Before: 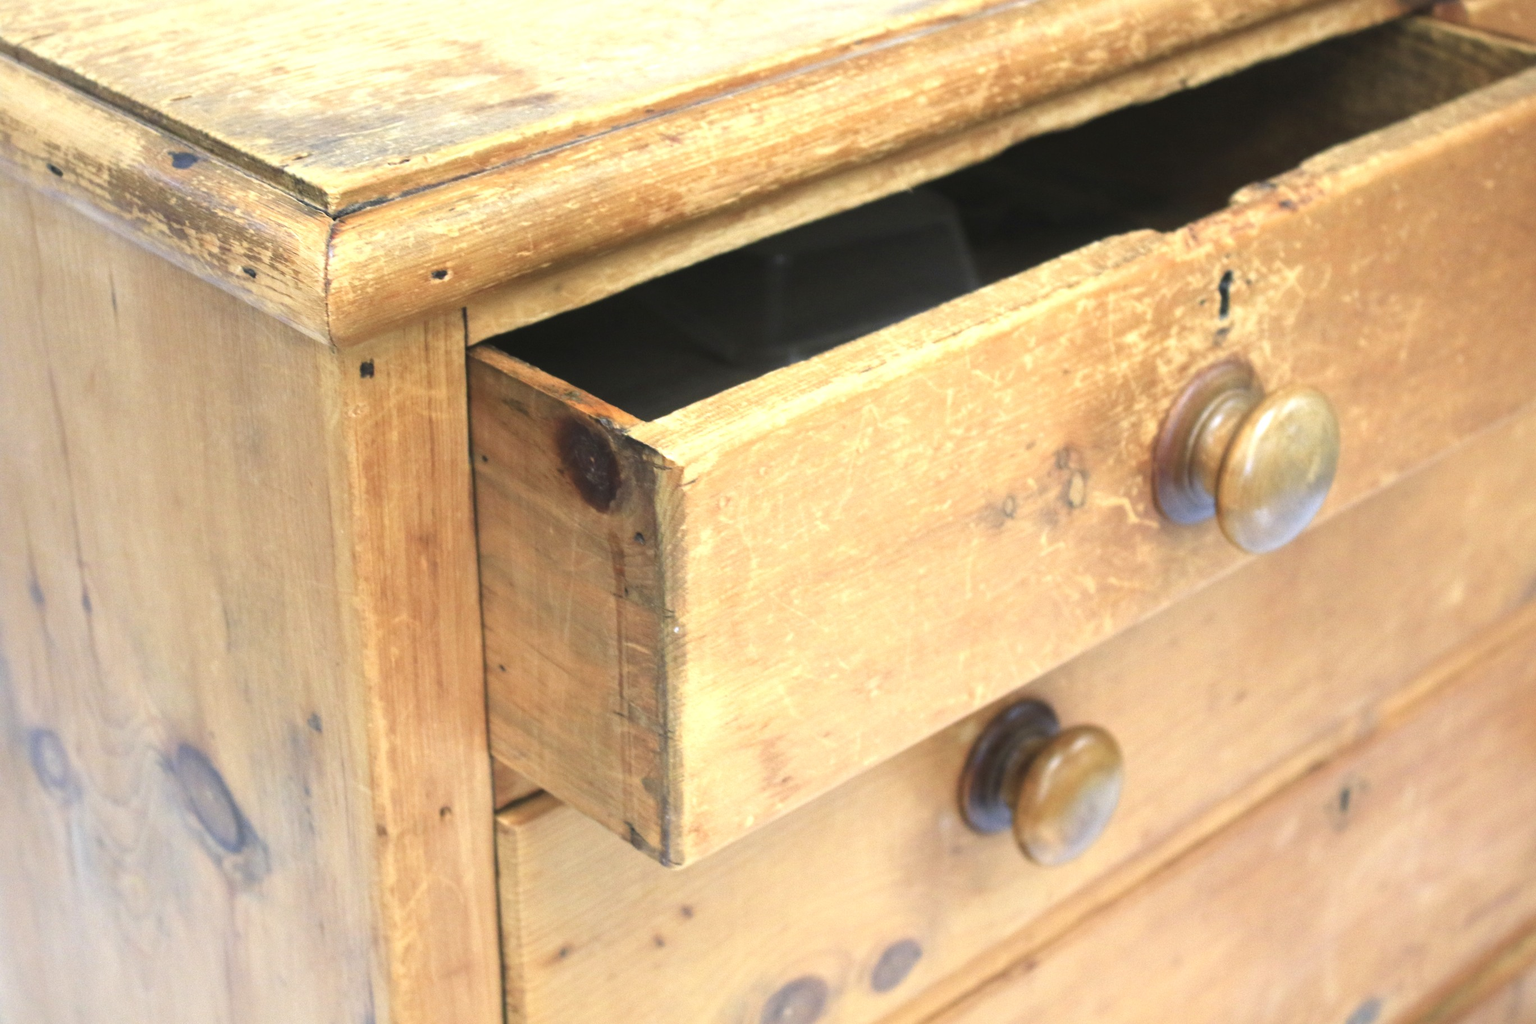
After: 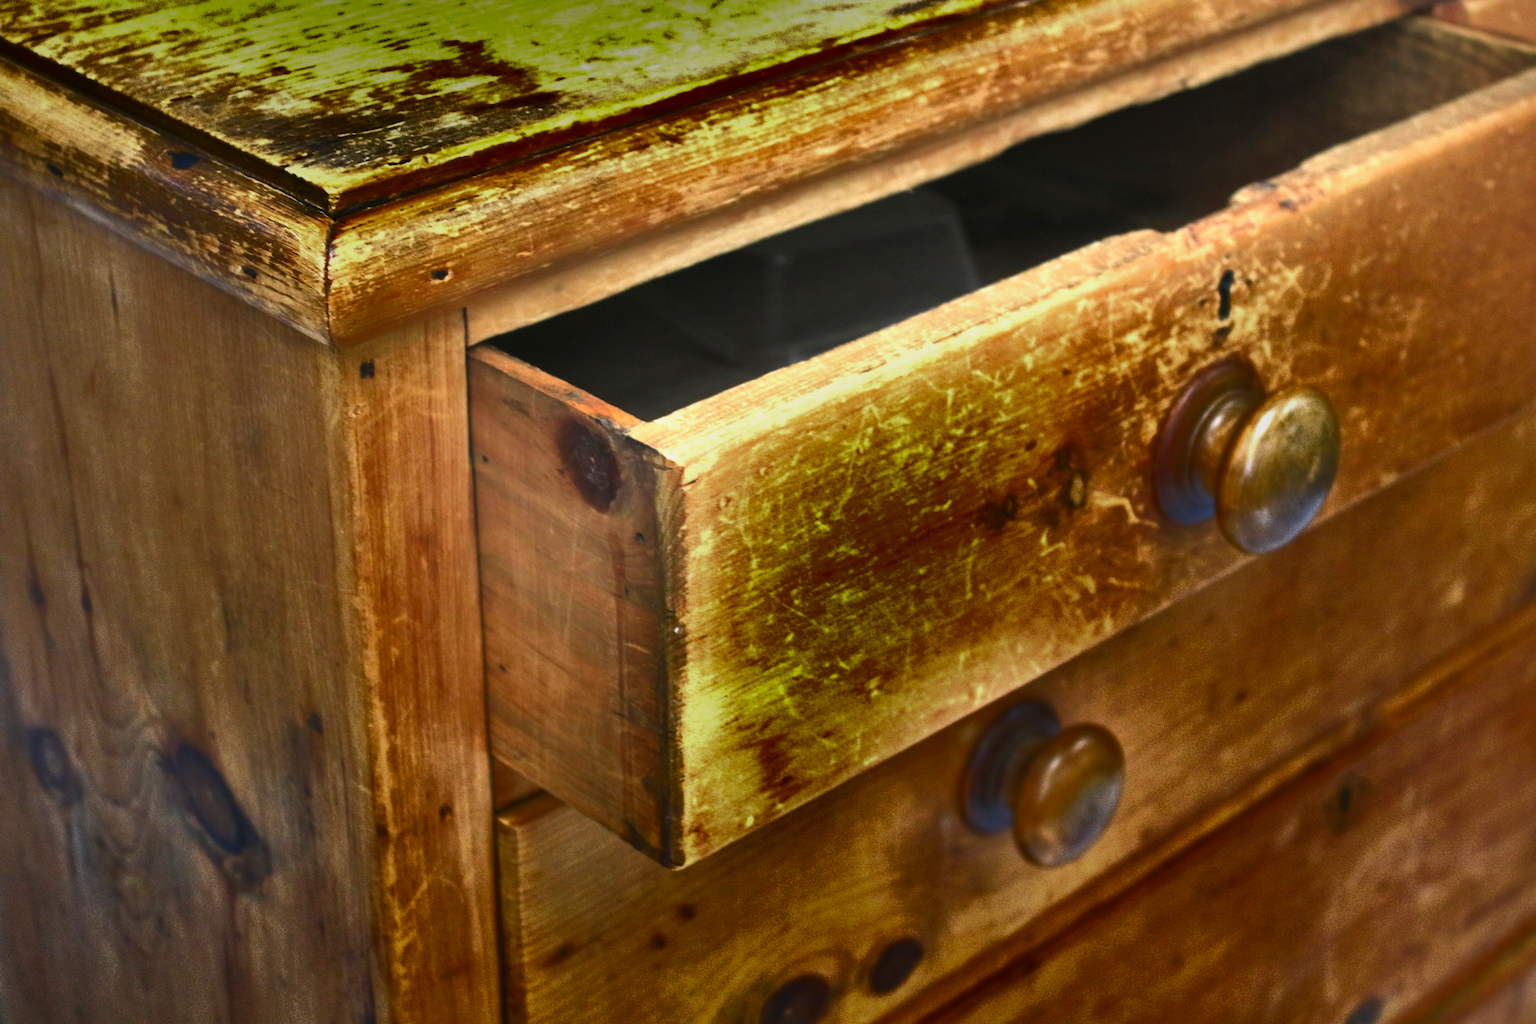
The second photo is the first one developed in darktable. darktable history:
shadows and highlights: radius 123.79, shadows 99.94, white point adjustment -3.15, highlights -99.27, soften with gaussian
